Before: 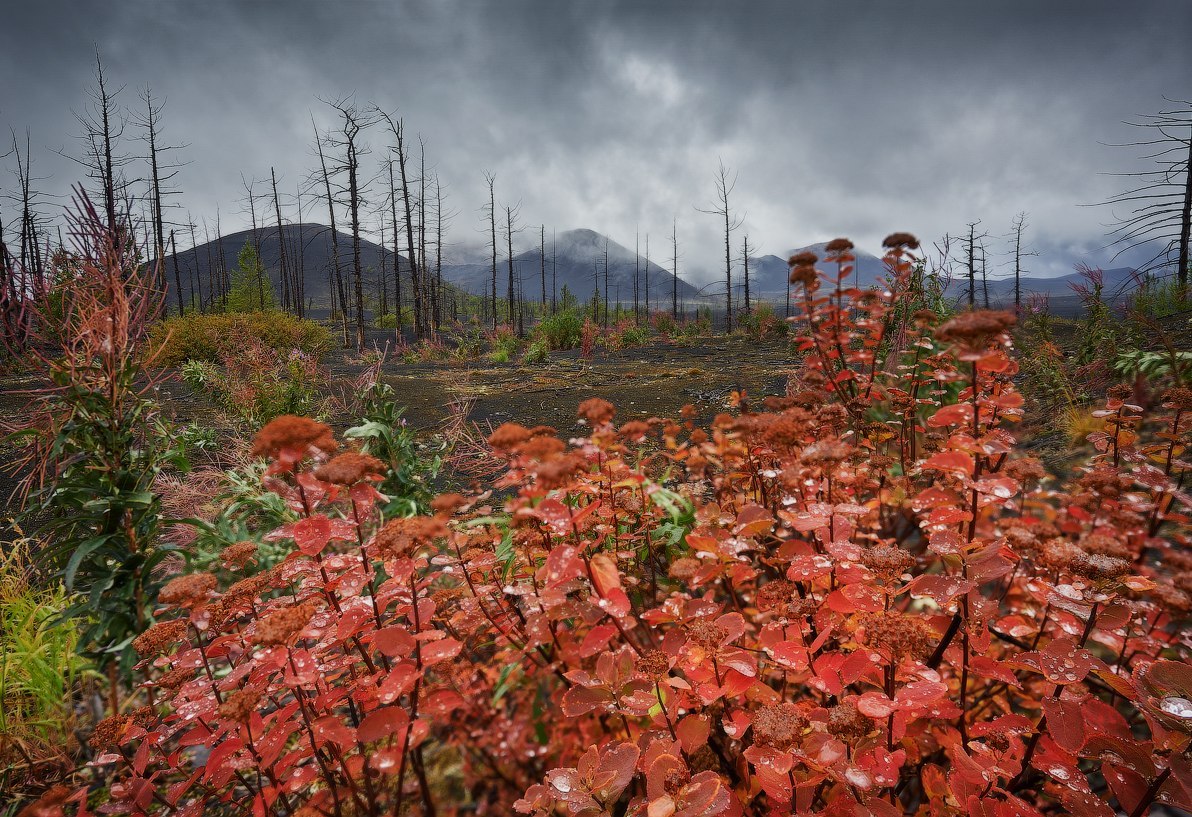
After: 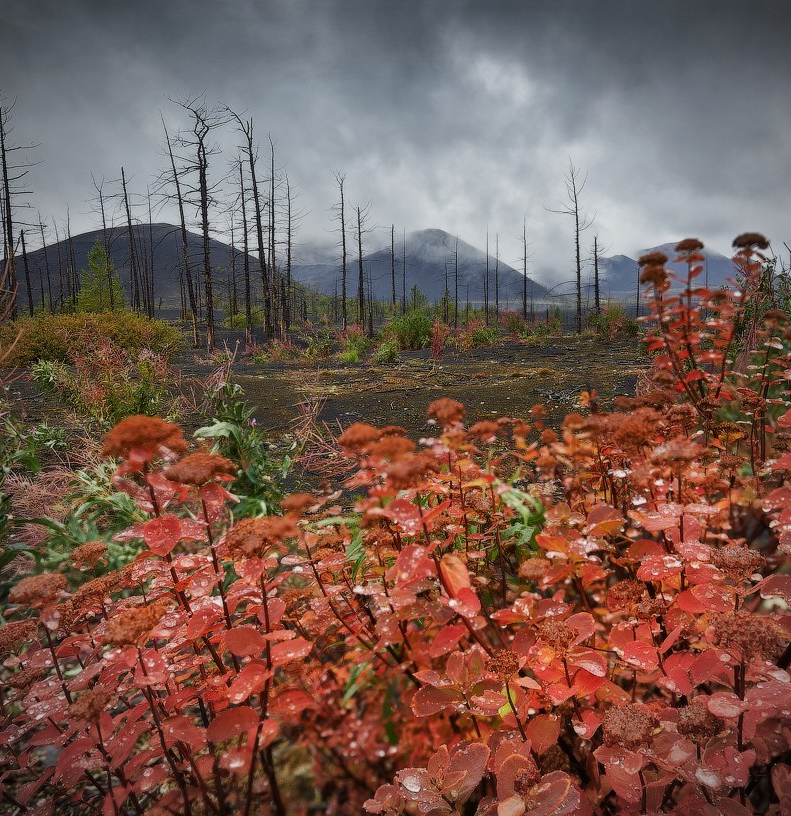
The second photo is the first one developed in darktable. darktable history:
vignetting: fall-off radius 61.18%, brightness -0.575
crop and rotate: left 12.633%, right 20.952%
